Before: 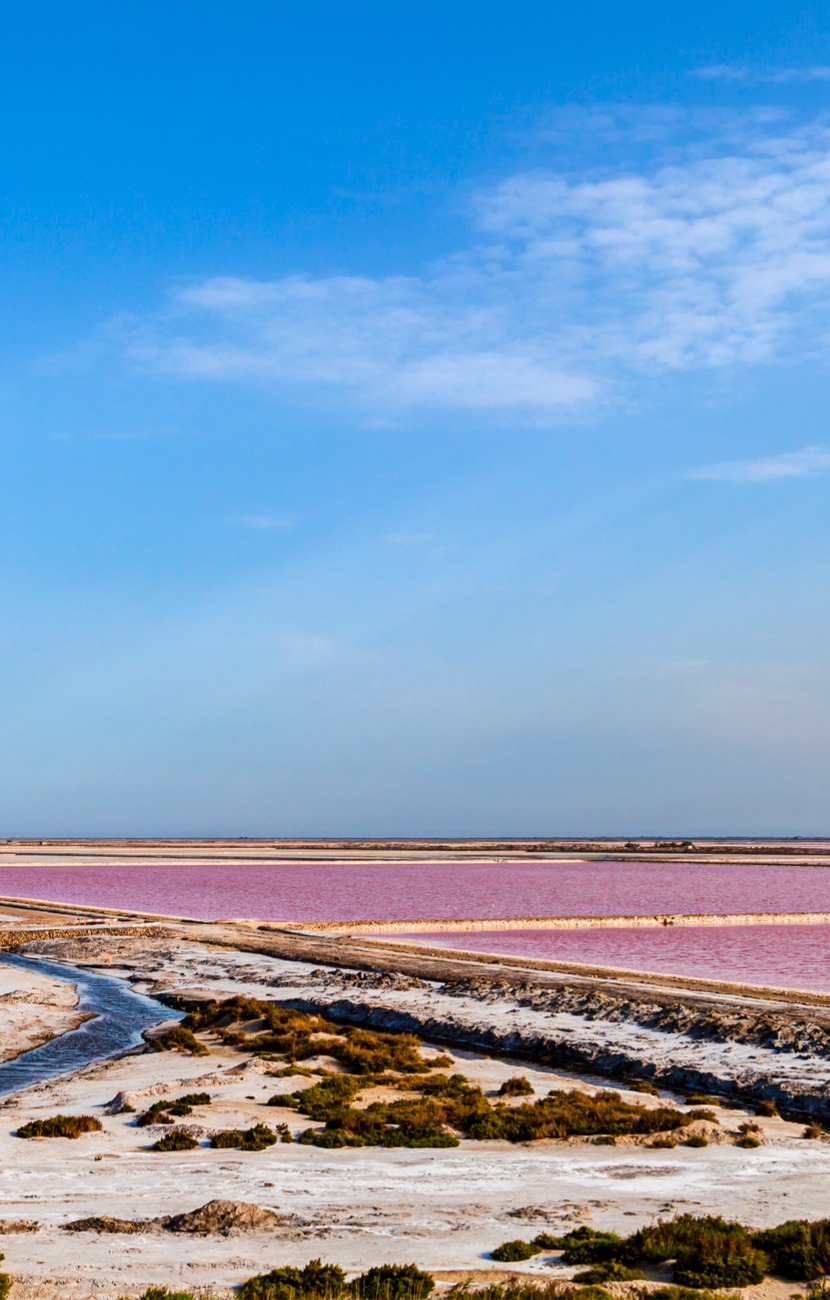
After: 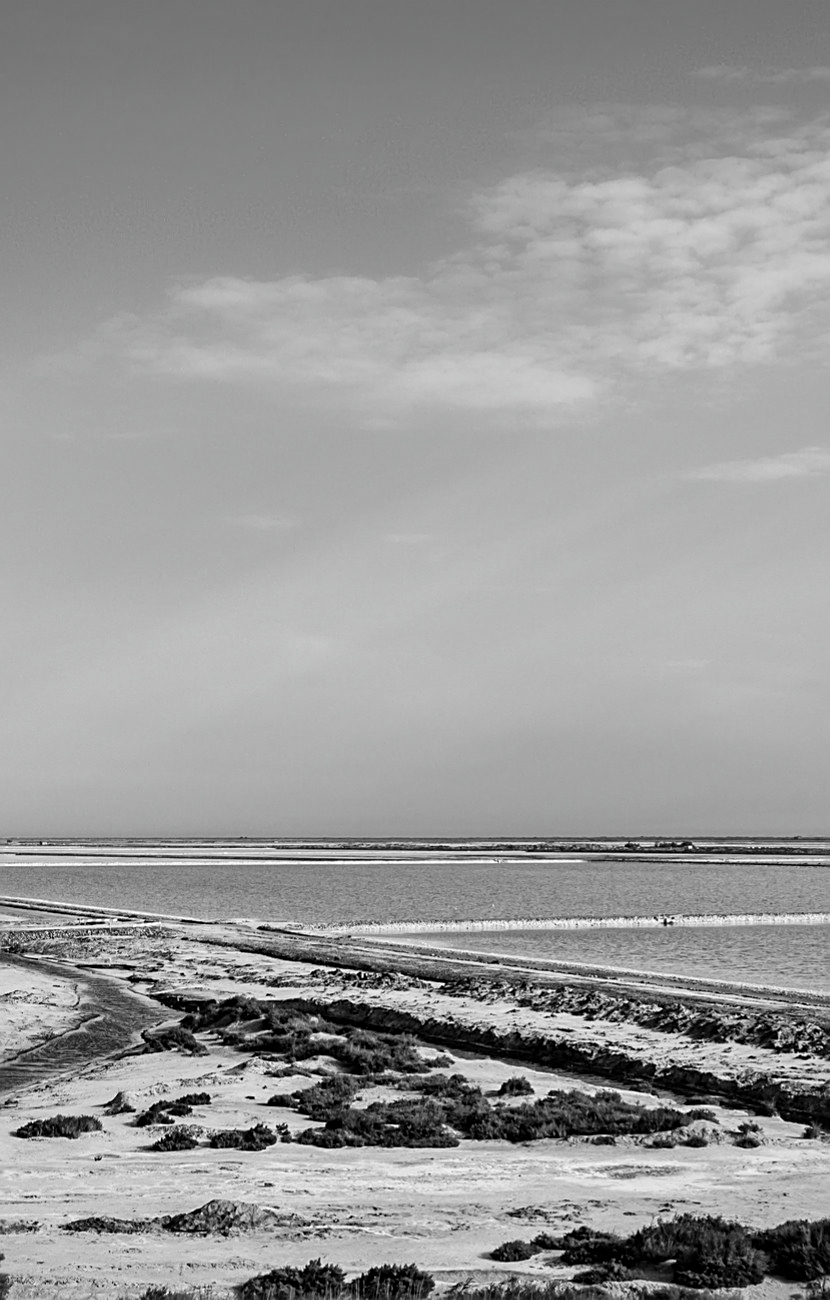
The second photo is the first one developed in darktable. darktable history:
vignetting: fall-off start 71.9%, brightness -0.206, center (-0.032, -0.038)
color zones: curves: ch0 [(0, 0.5) (0.143, 0.5) (0.286, 0.5) (0.429, 0.5) (0.571, 0.5) (0.714, 0.476) (0.857, 0.5) (1, 0.5)]; ch2 [(0, 0.5) (0.143, 0.5) (0.286, 0.5) (0.429, 0.5) (0.571, 0.5) (0.714, 0.487) (0.857, 0.5) (1, 0.5)]
sharpen: on, module defaults
contrast brightness saturation: saturation -0.997
